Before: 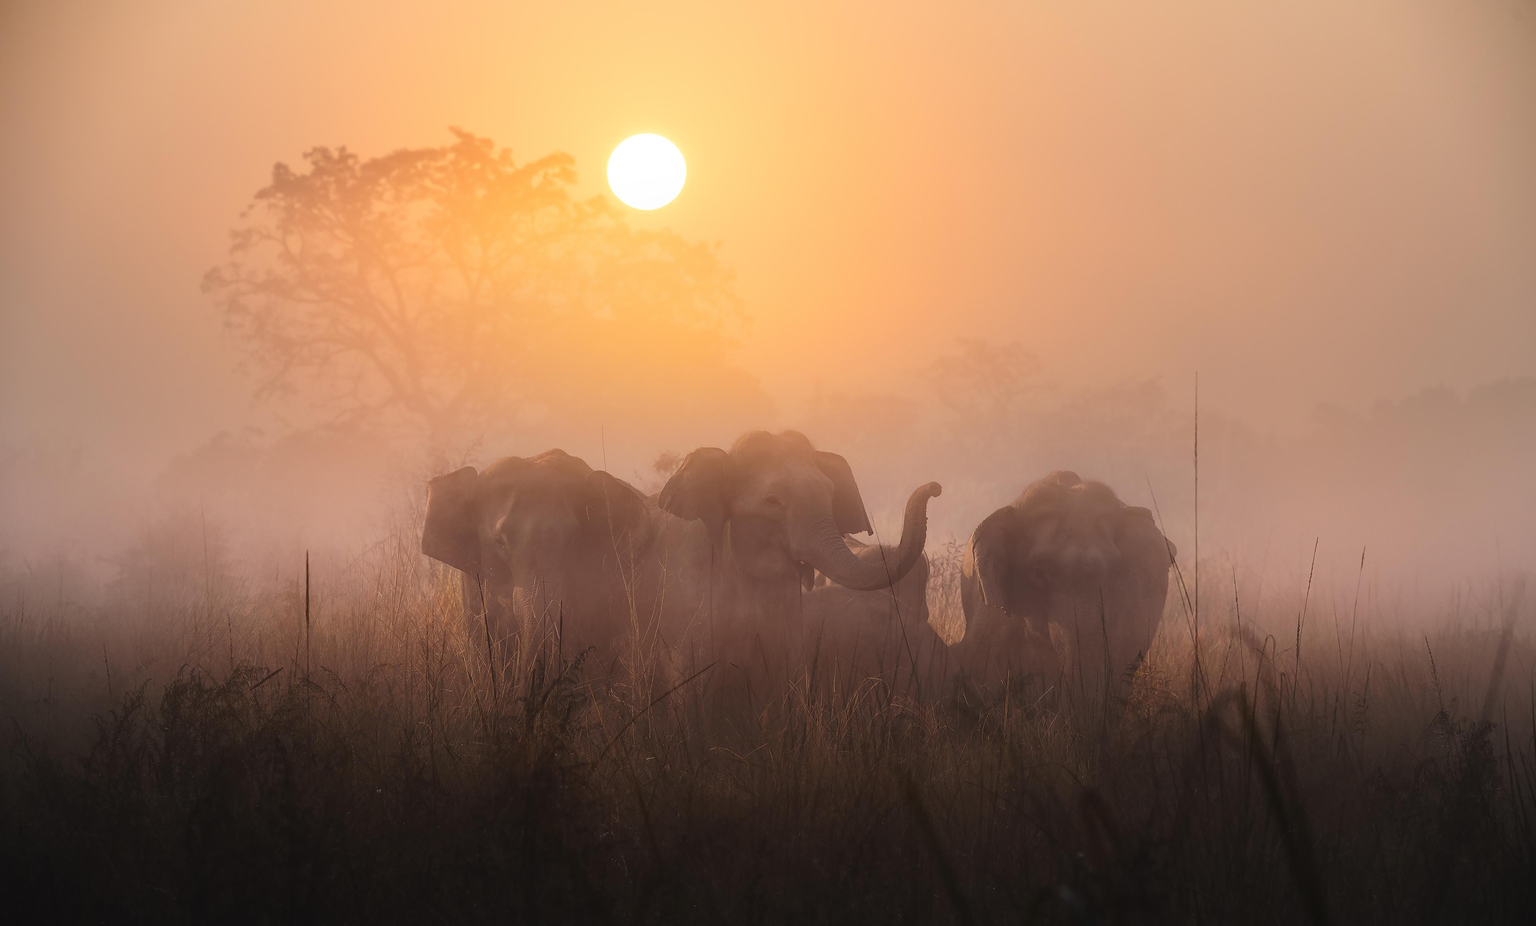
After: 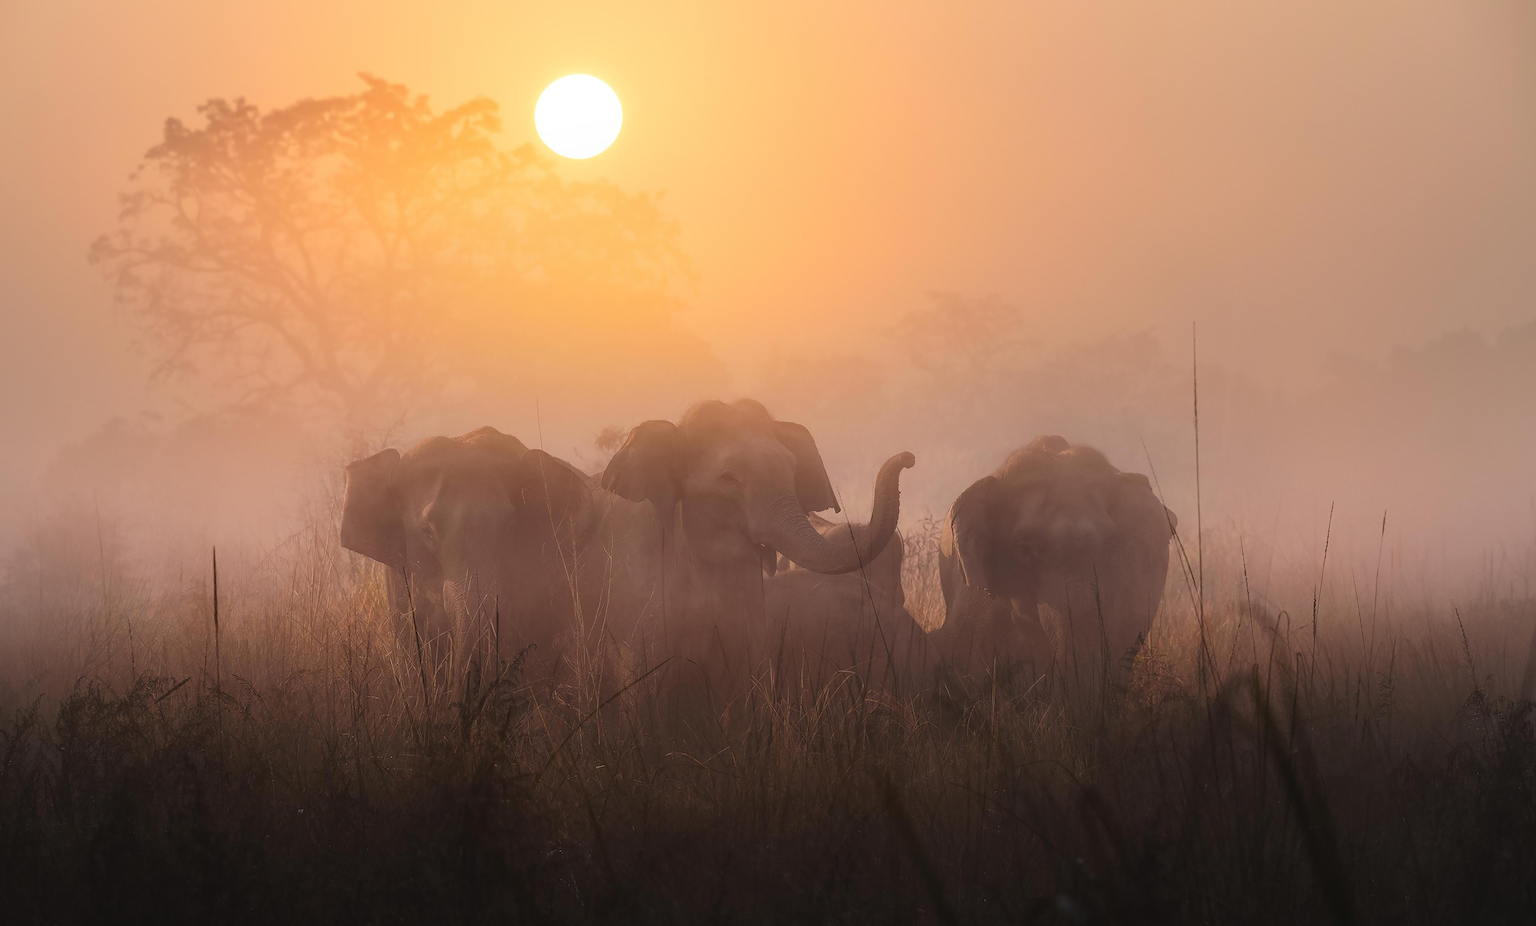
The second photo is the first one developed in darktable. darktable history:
crop and rotate: angle 1.57°, left 5.731%, top 5.703%
